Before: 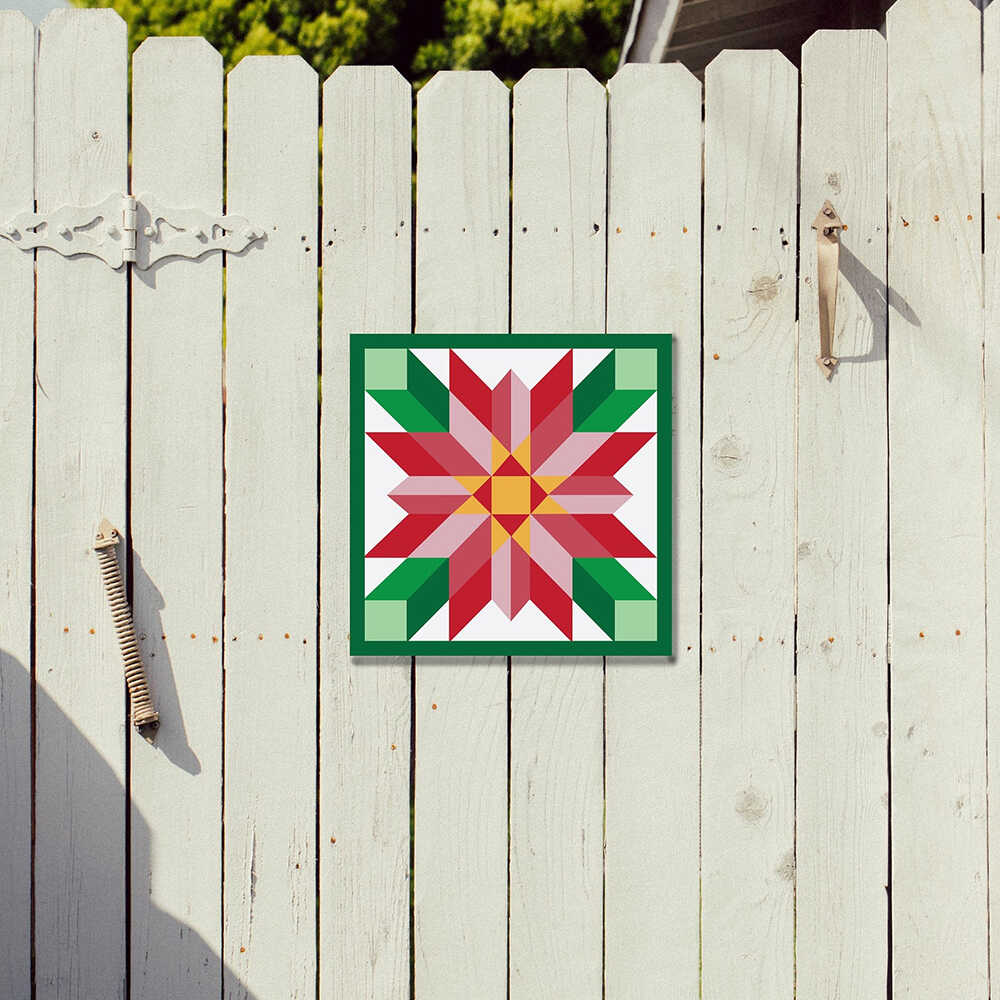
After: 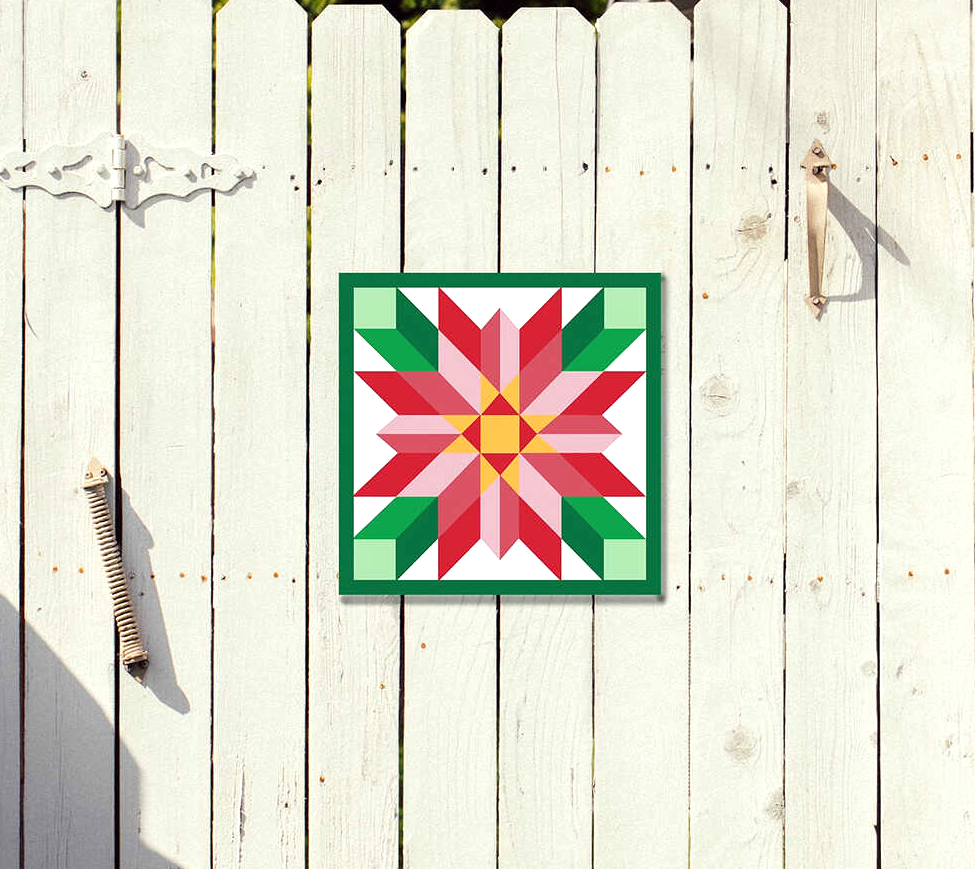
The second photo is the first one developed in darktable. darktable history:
tone equalizer: -8 EV -0.442 EV, -7 EV -0.38 EV, -6 EV -0.315 EV, -5 EV -0.234 EV, -3 EV 0.247 EV, -2 EV 0.357 EV, -1 EV 0.37 EV, +0 EV 0.387 EV
crop: left 1.108%, top 6.136%, right 1.298%, bottom 6.894%
